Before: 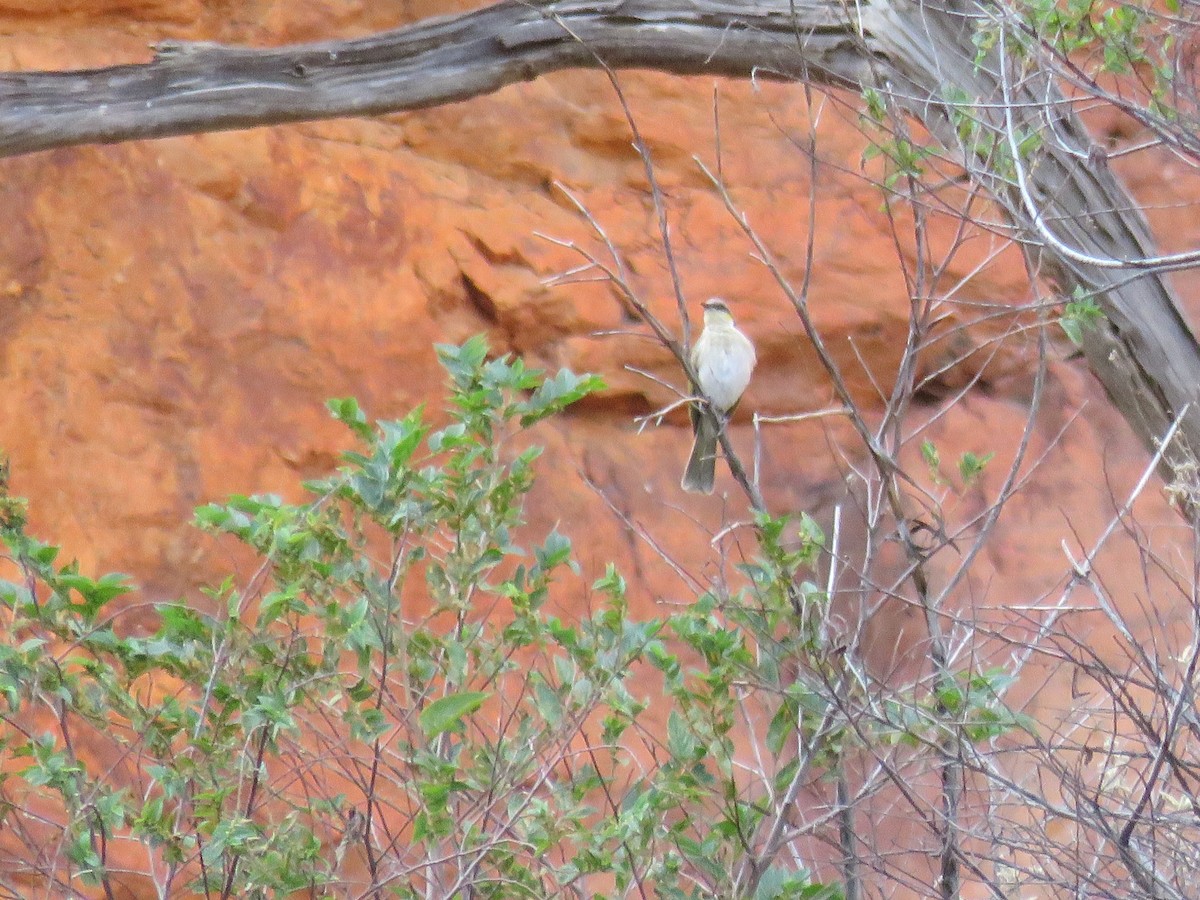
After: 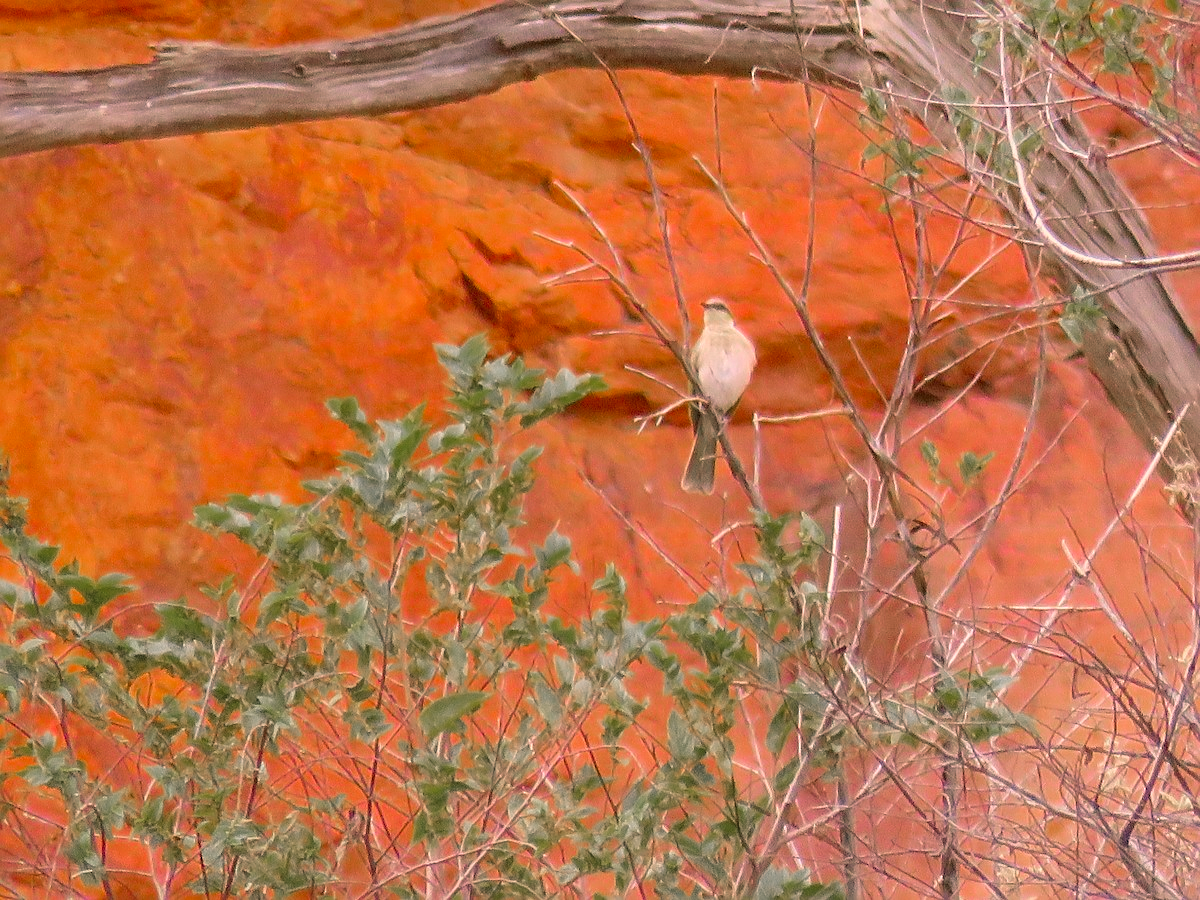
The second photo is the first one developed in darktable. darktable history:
color balance rgb: shadows lift › luminance -5%, shadows lift › chroma 1.1%, shadows lift › hue 219°, power › luminance 10%, power › chroma 2.83%, power › hue 60°, highlights gain › chroma 4.52%, highlights gain › hue 33.33°, saturation formula JzAzBz (2021)
sharpen: on, module defaults
color zones: curves: ch0 [(0, 0.48) (0.209, 0.398) (0.305, 0.332) (0.429, 0.493) (0.571, 0.5) (0.714, 0.5) (0.857, 0.5) (1, 0.48)]; ch1 [(0, 0.736) (0.143, 0.625) (0.225, 0.371) (0.429, 0.256) (0.571, 0.241) (0.714, 0.213) (0.857, 0.48) (1, 0.736)]; ch2 [(0, 0.448) (0.143, 0.498) (0.286, 0.5) (0.429, 0.5) (0.571, 0.5) (0.714, 0.5) (0.857, 0.5) (1, 0.448)]
